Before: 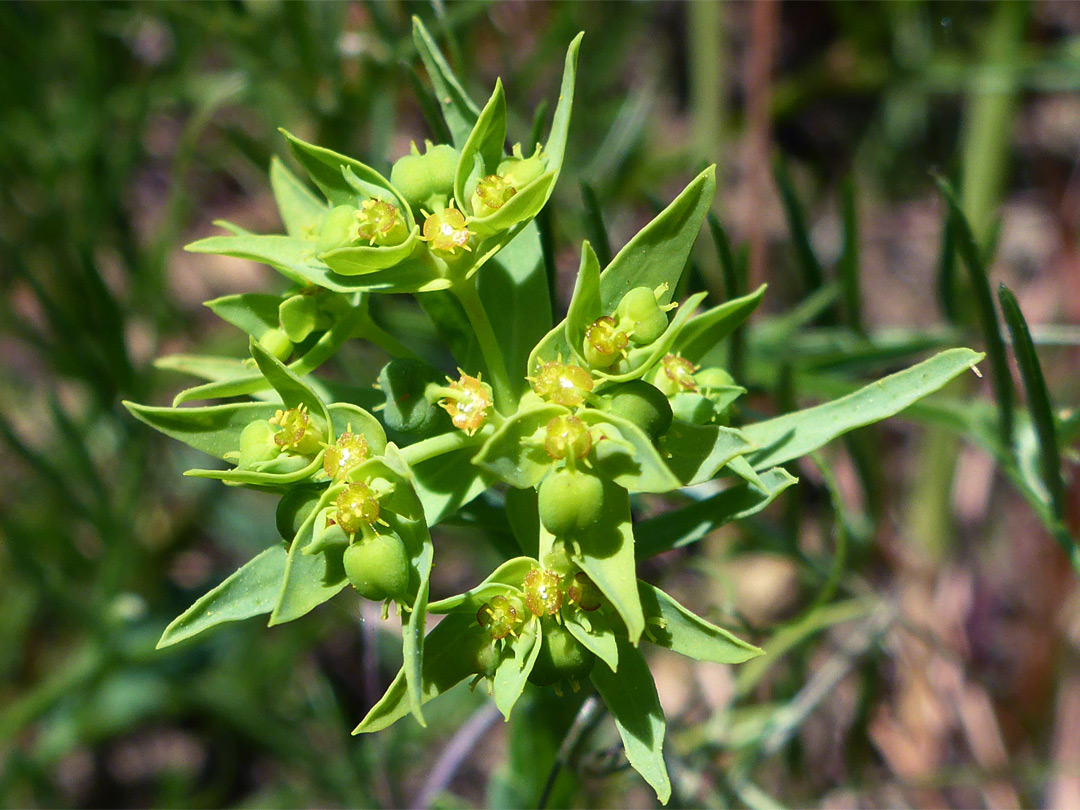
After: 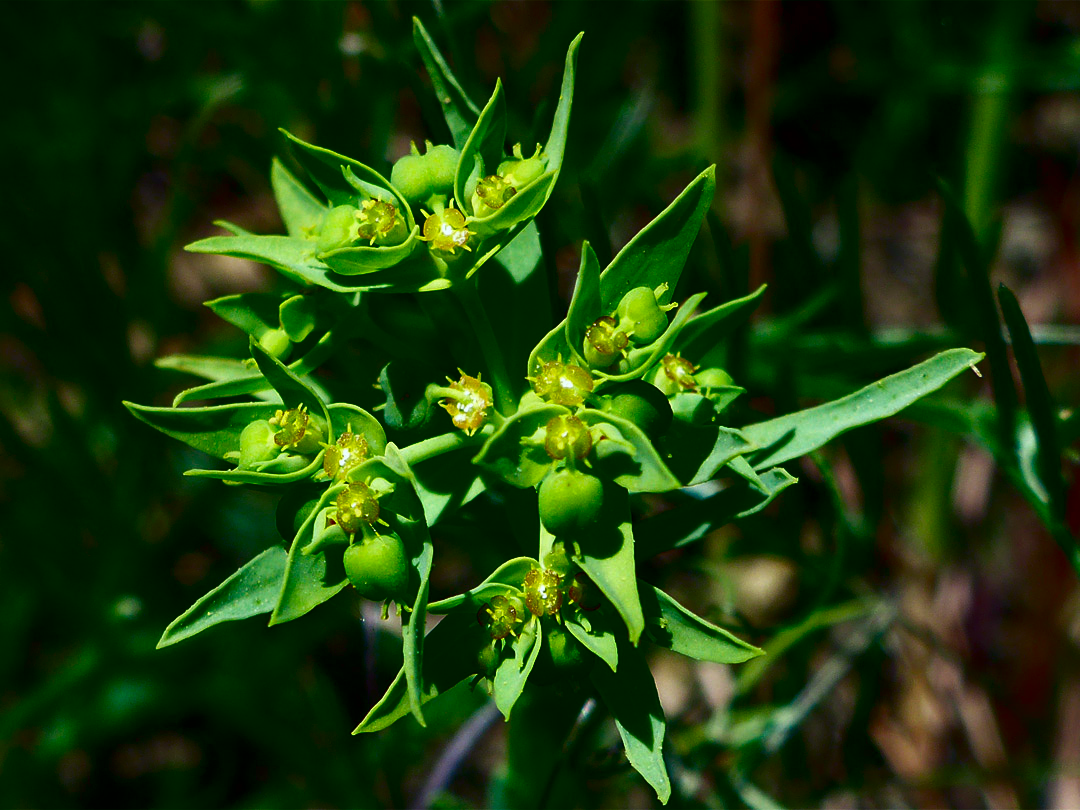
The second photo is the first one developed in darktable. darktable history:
color correction: highlights a* -4.86, highlights b* -4.19, shadows a* 4.03, shadows b* 4.17
color balance rgb: shadows lift › chroma 1.025%, shadows lift › hue 31.34°, power › chroma 2.169%, power › hue 164.37°, perceptual saturation grading › global saturation -0.119%, global vibrance 20%
contrast brightness saturation: contrast 0.089, brightness -0.59, saturation 0.168
